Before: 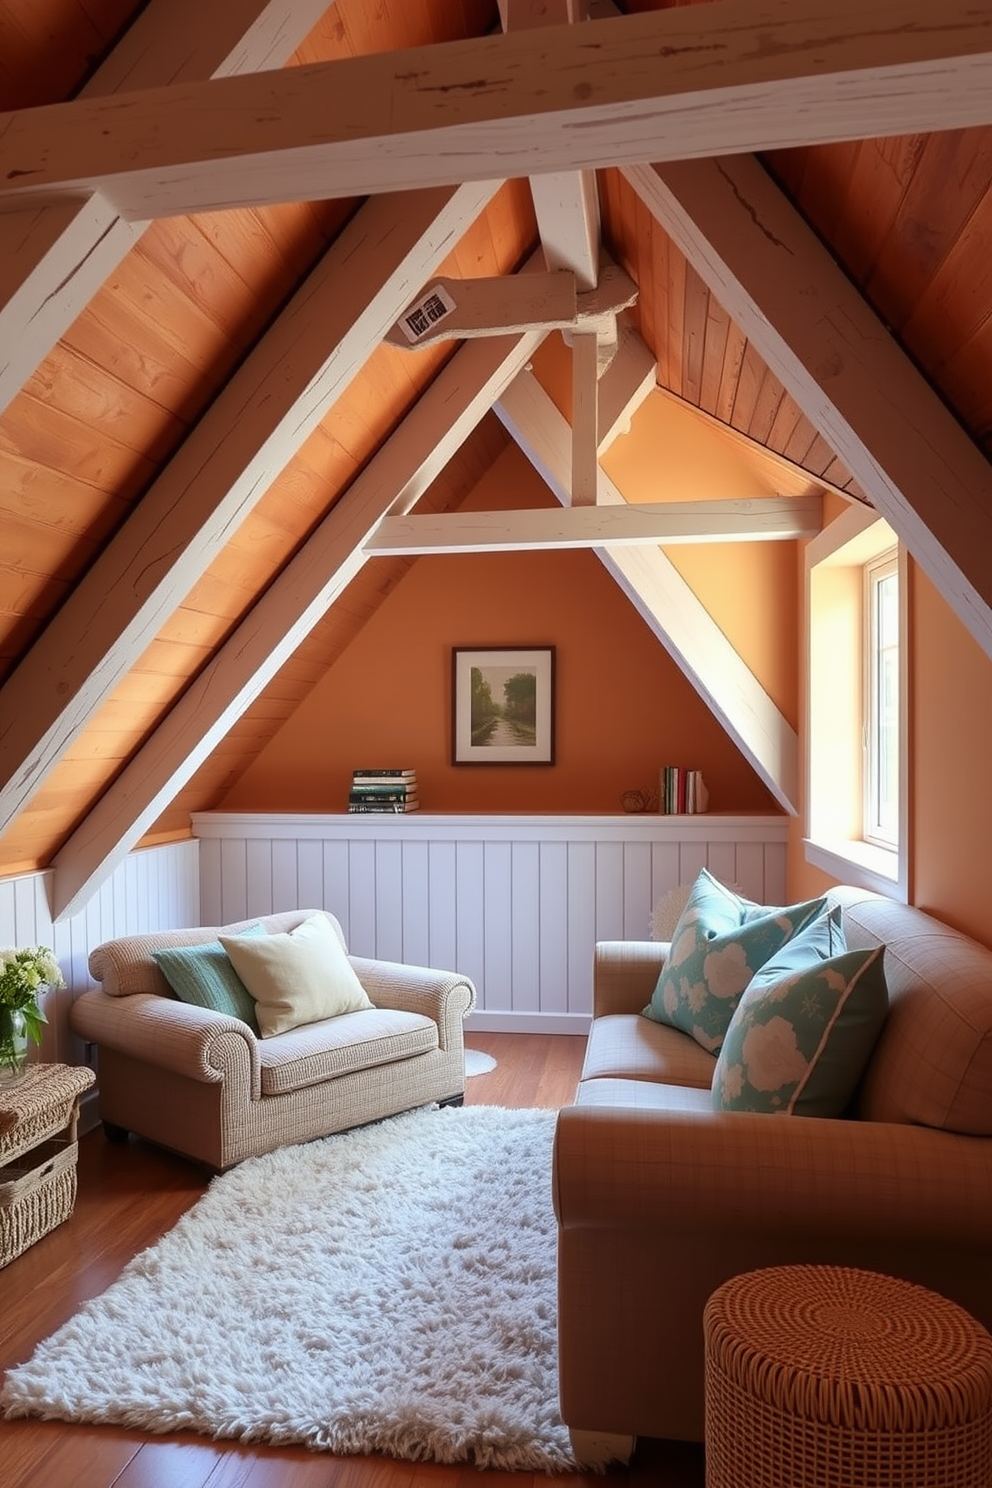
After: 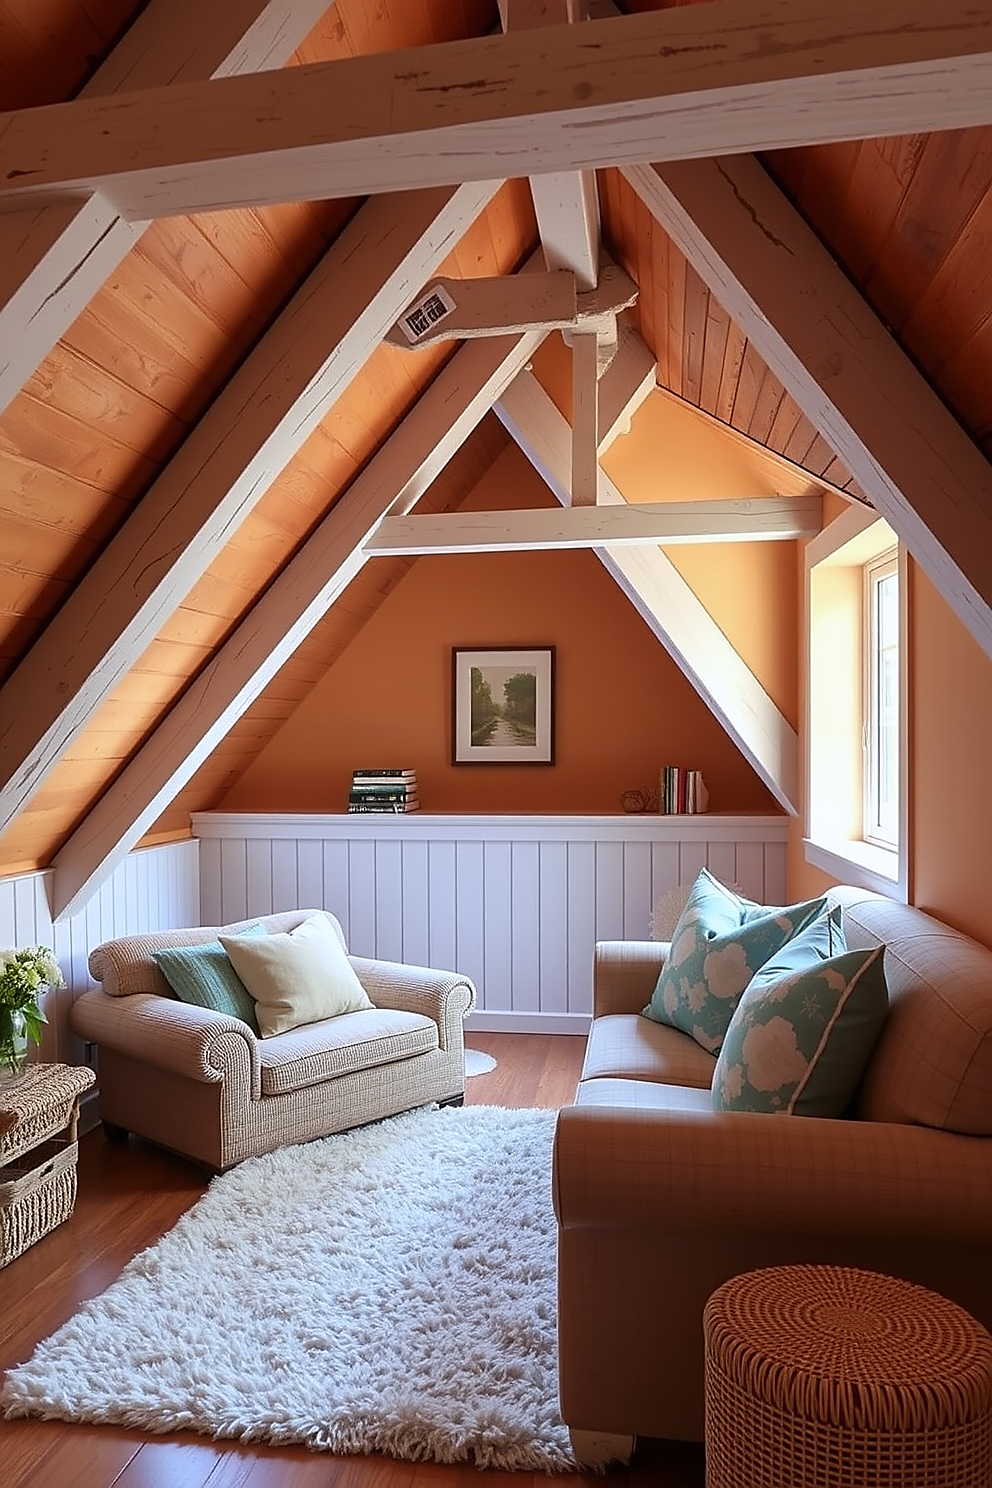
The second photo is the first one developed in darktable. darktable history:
white balance: red 0.983, blue 1.036
sharpen: radius 1.4, amount 1.25, threshold 0.7
